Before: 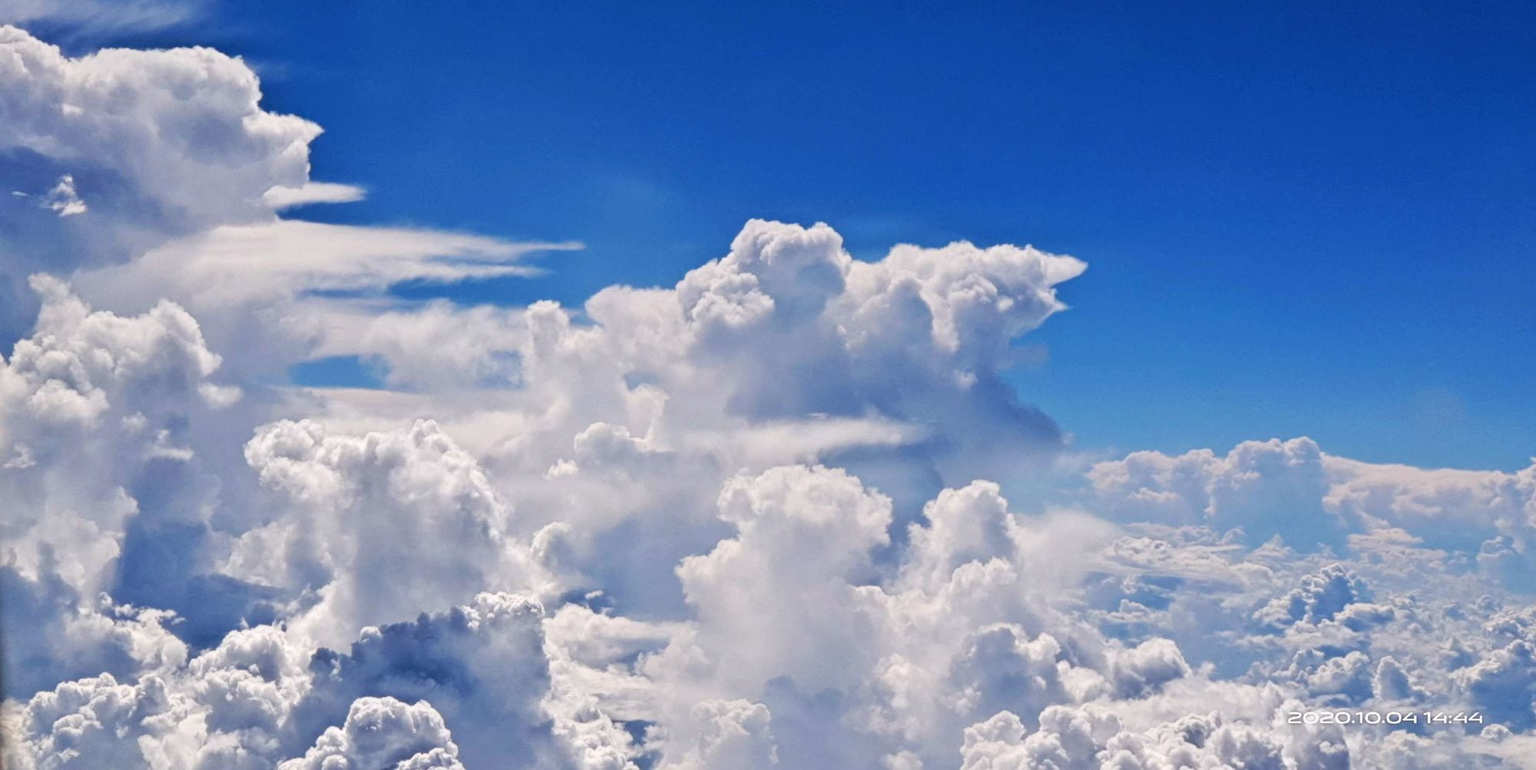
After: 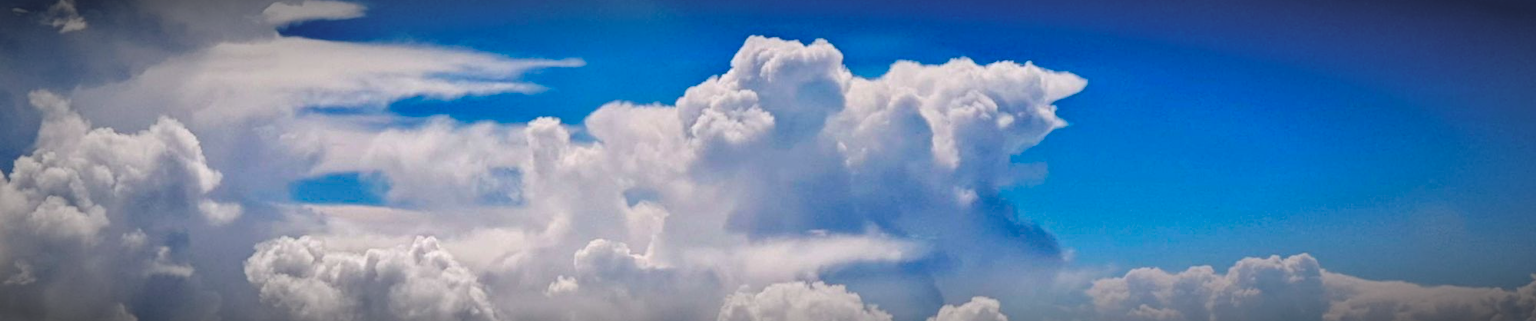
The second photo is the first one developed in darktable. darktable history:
rgb levels: preserve colors max RGB
crop and rotate: top 23.84%, bottom 34.294%
shadows and highlights: shadows 10, white point adjustment 1, highlights -40
vignetting: fall-off start 67.5%, fall-off radius 67.23%, brightness -0.813, automatic ratio true
base curve: curves: ch0 [(0, 0) (0.073, 0.04) (0.157, 0.139) (0.492, 0.492) (0.758, 0.758) (1, 1)], preserve colors none
